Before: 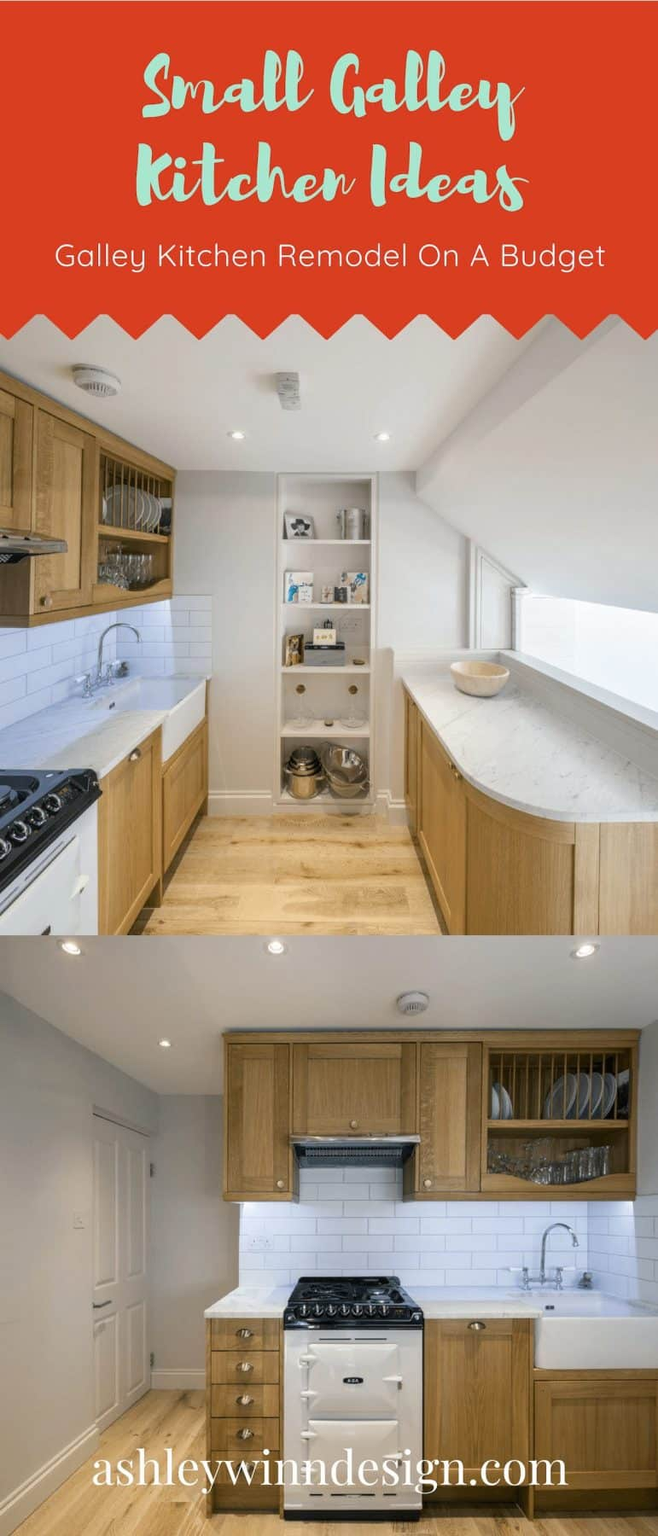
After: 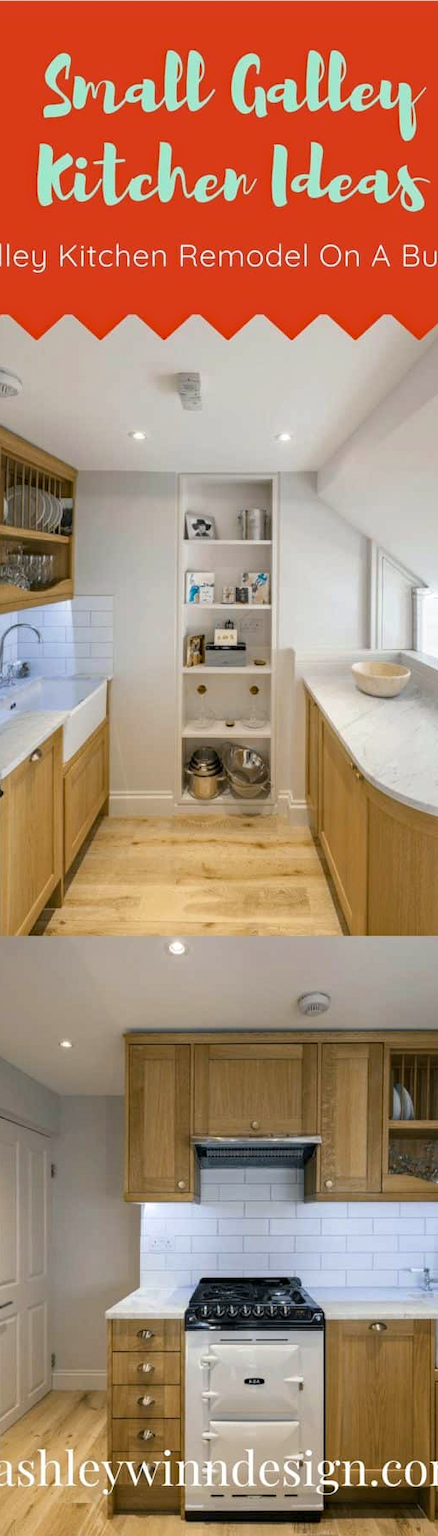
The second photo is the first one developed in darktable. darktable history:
base curve: curves: ch0 [(0, 0) (0.297, 0.298) (1, 1)], preserve colors none
haze removal: compatibility mode true, adaptive false
crop and rotate: left 15.055%, right 18.278%
